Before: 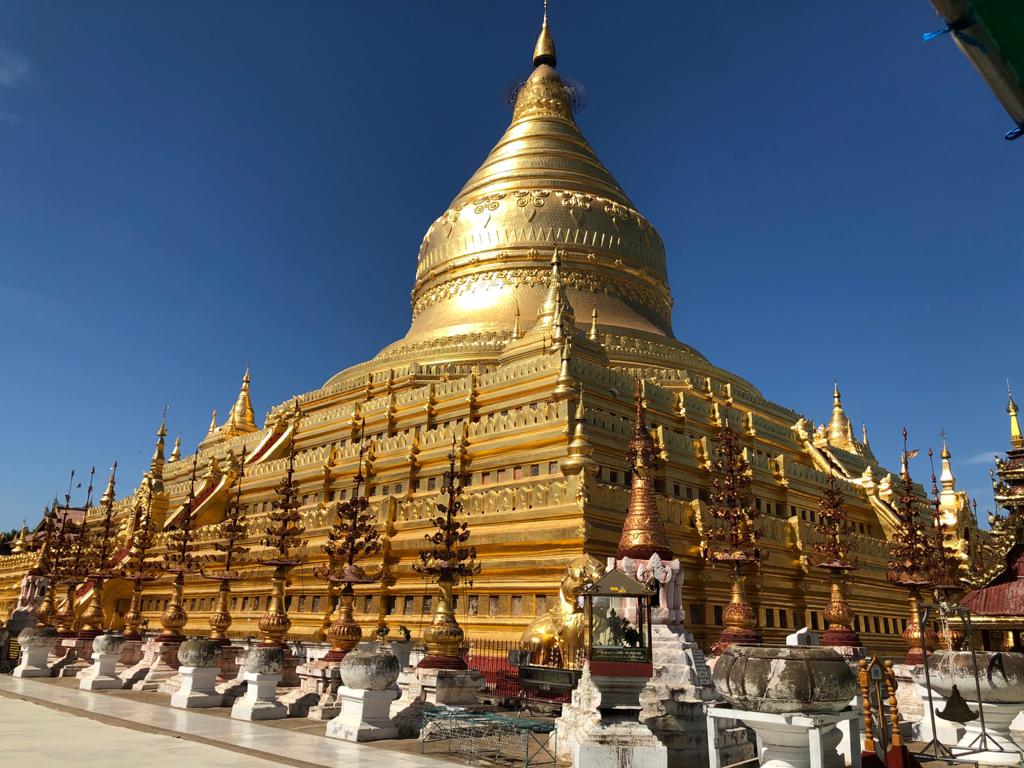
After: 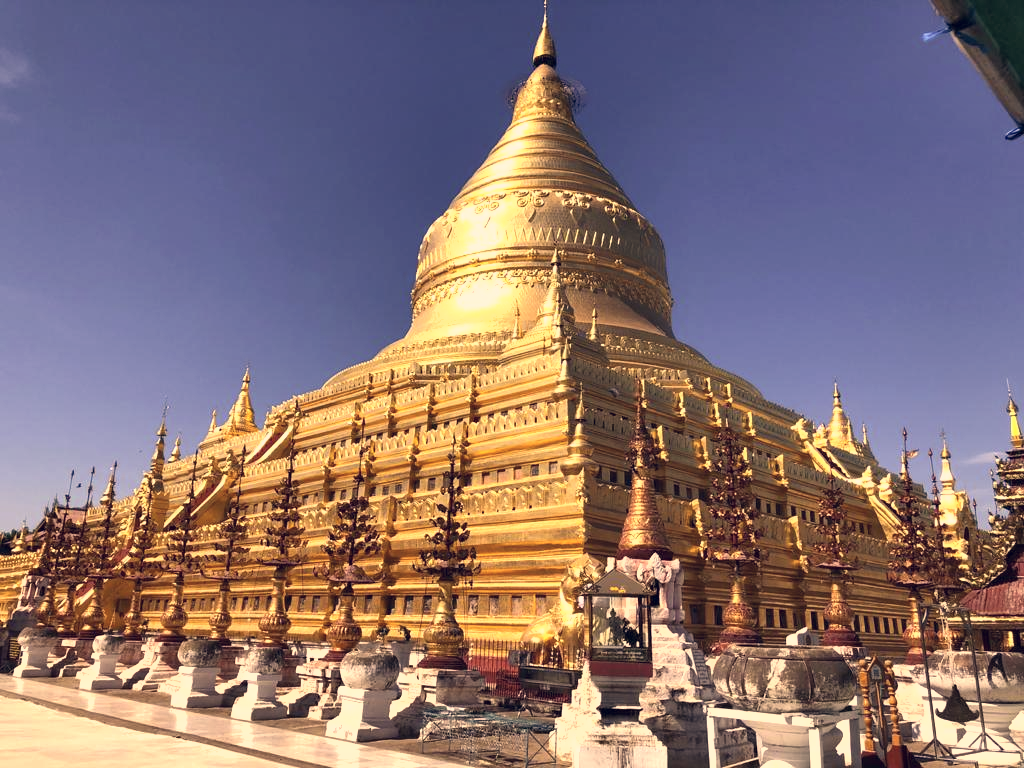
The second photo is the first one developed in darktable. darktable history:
color correction: highlights a* 19.59, highlights b* 27.49, shadows a* 3.46, shadows b* -17.28, saturation 0.73
shadows and highlights: shadows 40, highlights -54, highlights color adjustment 46%, low approximation 0.01, soften with gaussian
exposure: black level correction 0, exposure 0.7 EV, compensate exposure bias true, compensate highlight preservation false
